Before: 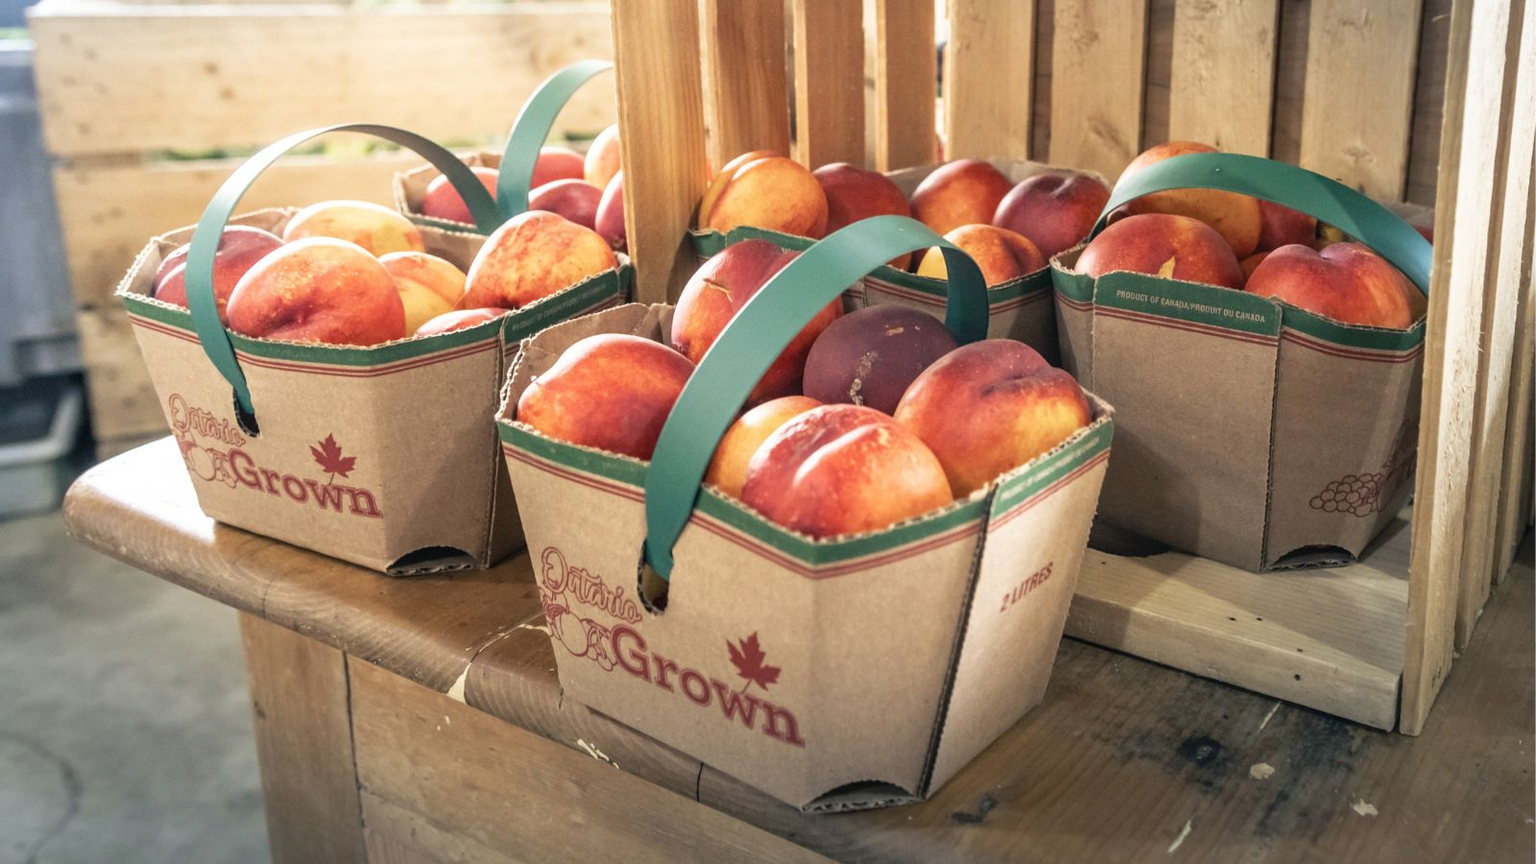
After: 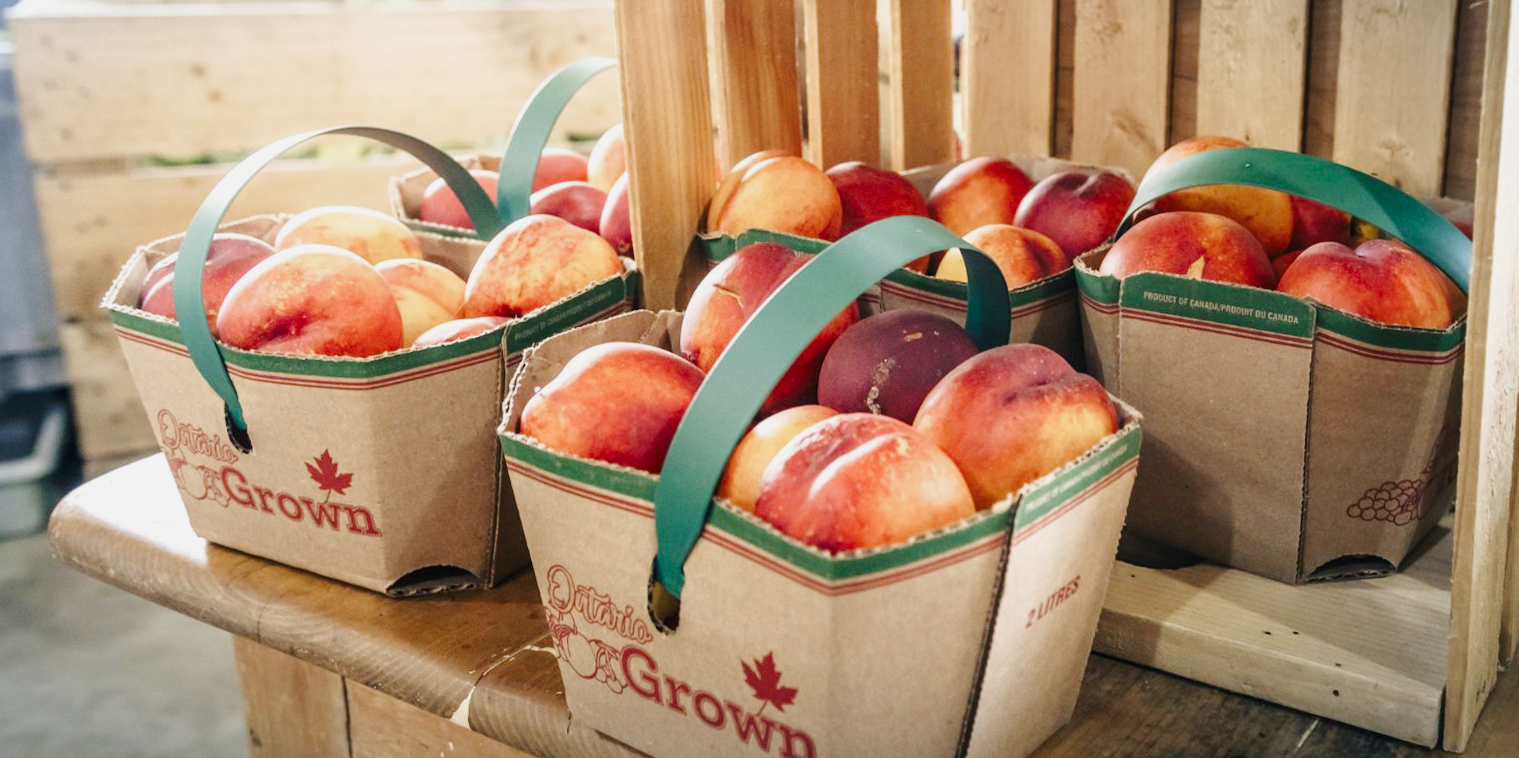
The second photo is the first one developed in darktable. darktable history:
crop and rotate: angle 0.57°, left 0.27%, right 3.074%, bottom 14.272%
tone curve: curves: ch0 [(0, 0) (0.23, 0.189) (0.486, 0.52) (0.822, 0.825) (0.994, 0.955)]; ch1 [(0, 0) (0.226, 0.261) (0.379, 0.442) (0.469, 0.468) (0.495, 0.498) (0.514, 0.509) (0.561, 0.603) (0.59, 0.656) (1, 1)]; ch2 [(0, 0) (0.269, 0.299) (0.459, 0.43) (0.498, 0.5) (0.523, 0.52) (0.586, 0.569) (0.635, 0.617) (0.659, 0.681) (0.718, 0.764) (1, 1)], preserve colors none
color balance rgb: power › hue 60.16°, perceptual saturation grading › global saturation 0.644%, perceptual saturation grading › highlights -15.871%, perceptual saturation grading › shadows 25.128%, global vibrance 9.826%
